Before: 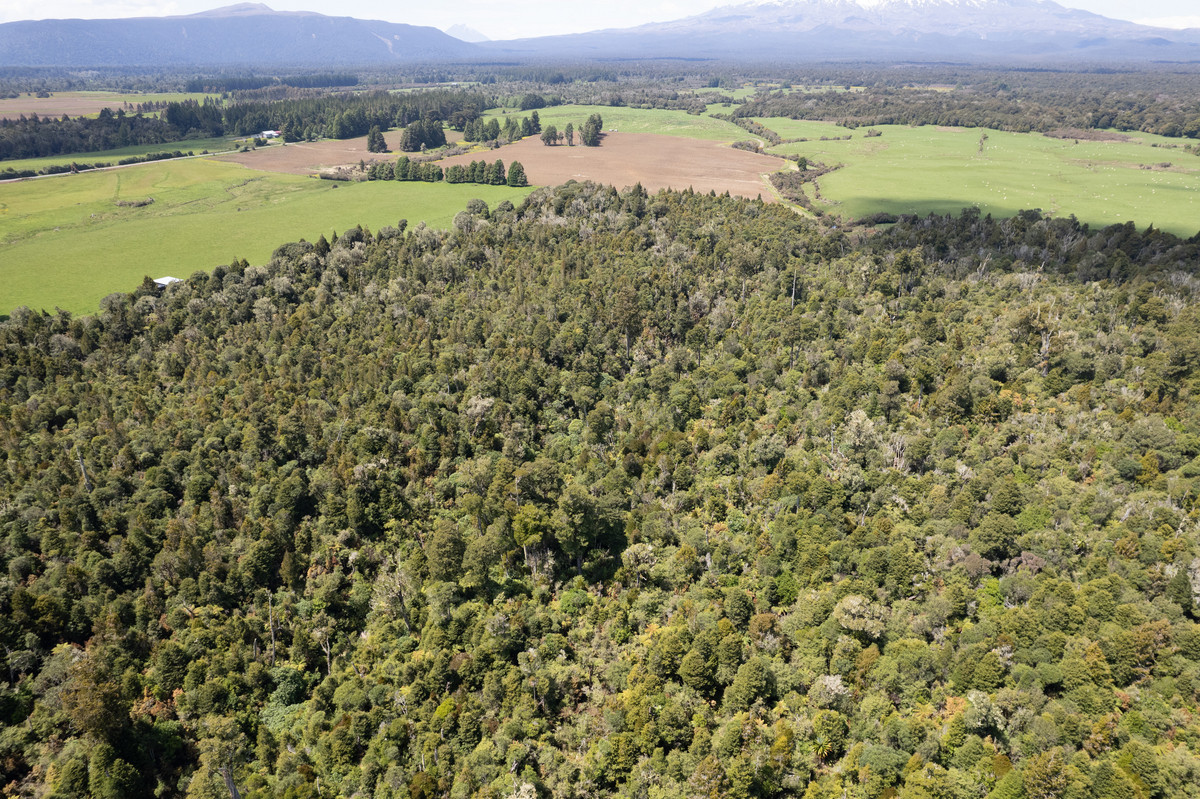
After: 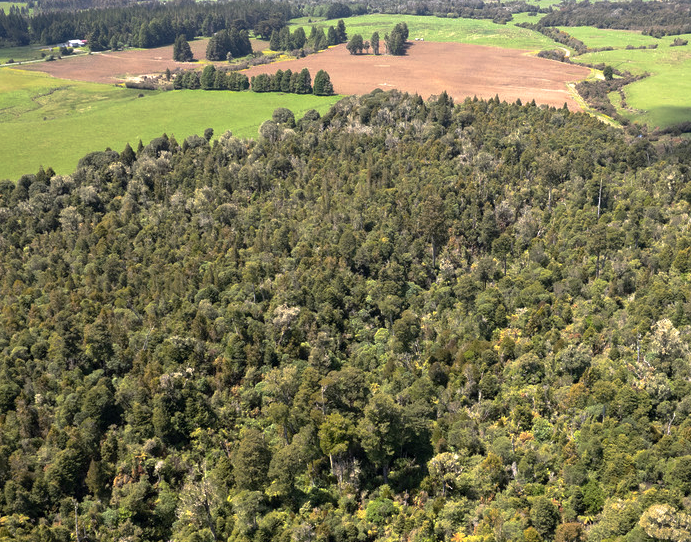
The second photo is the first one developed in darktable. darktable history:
exposure: black level correction 0.001, exposure 0.5 EV, compensate highlight preservation false
base curve: curves: ch0 [(0, 0) (0.595, 0.418) (1, 1)], preserve colors none
levels: mode automatic, levels [0, 0.43, 0.859]
crop: left 16.234%, top 11.431%, right 26.107%, bottom 20.64%
